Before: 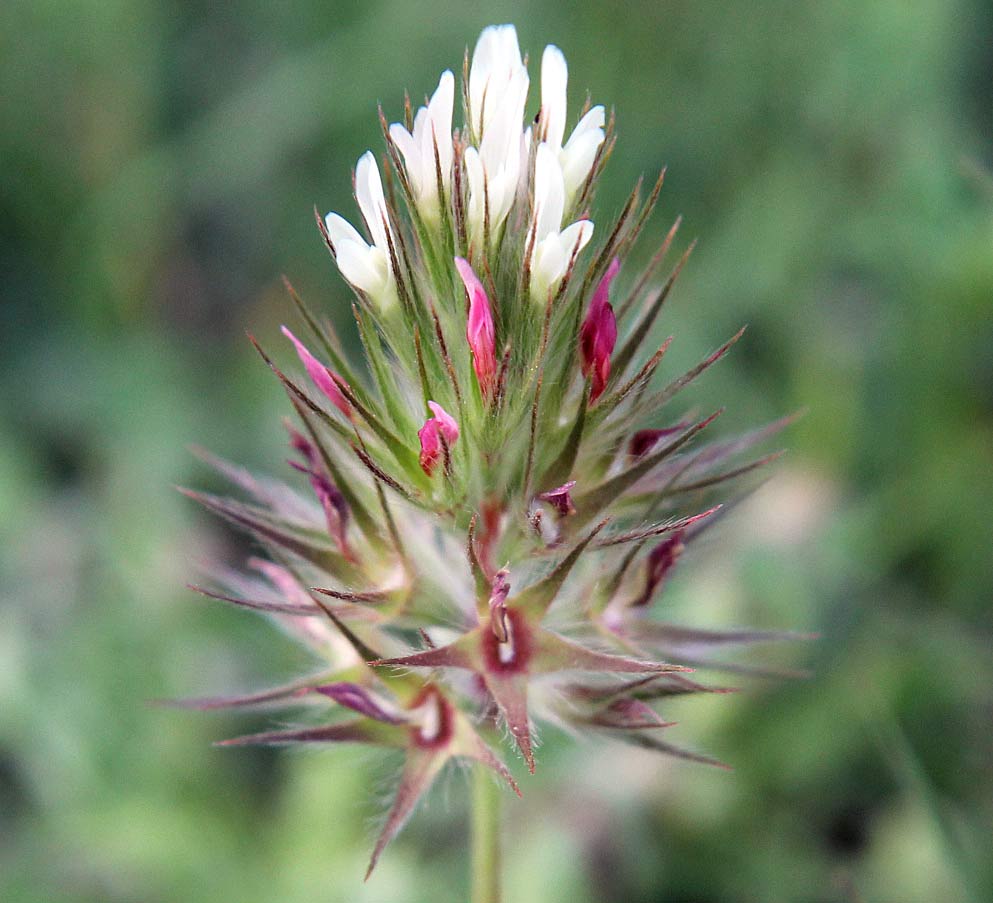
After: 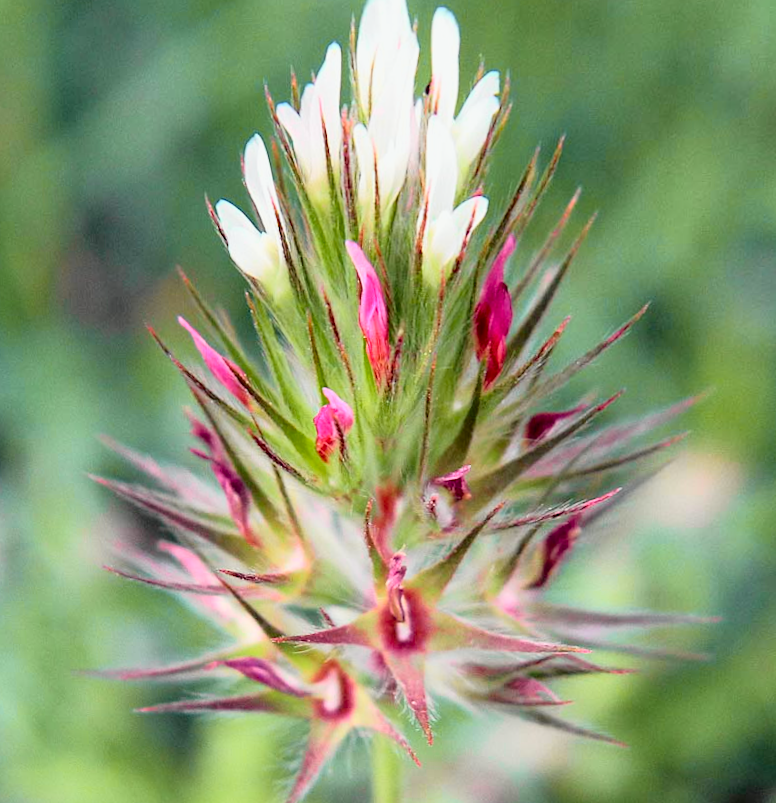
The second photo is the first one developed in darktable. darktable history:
rotate and perspective: rotation 0.062°, lens shift (vertical) 0.115, lens shift (horizontal) -0.133, crop left 0.047, crop right 0.94, crop top 0.061, crop bottom 0.94
crop and rotate: angle 1°, left 4.281%, top 0.642%, right 11.383%, bottom 2.486%
tone curve: curves: ch0 [(0, 0.012) (0.144, 0.137) (0.326, 0.386) (0.489, 0.573) (0.656, 0.763) (0.849, 0.902) (1, 0.974)]; ch1 [(0, 0) (0.366, 0.367) (0.475, 0.453) (0.494, 0.493) (0.504, 0.497) (0.544, 0.579) (0.562, 0.619) (0.622, 0.694) (1, 1)]; ch2 [(0, 0) (0.333, 0.346) (0.375, 0.375) (0.424, 0.43) (0.476, 0.492) (0.502, 0.503) (0.533, 0.541) (0.572, 0.615) (0.605, 0.656) (0.641, 0.709) (1, 1)], color space Lab, independent channels, preserve colors none
